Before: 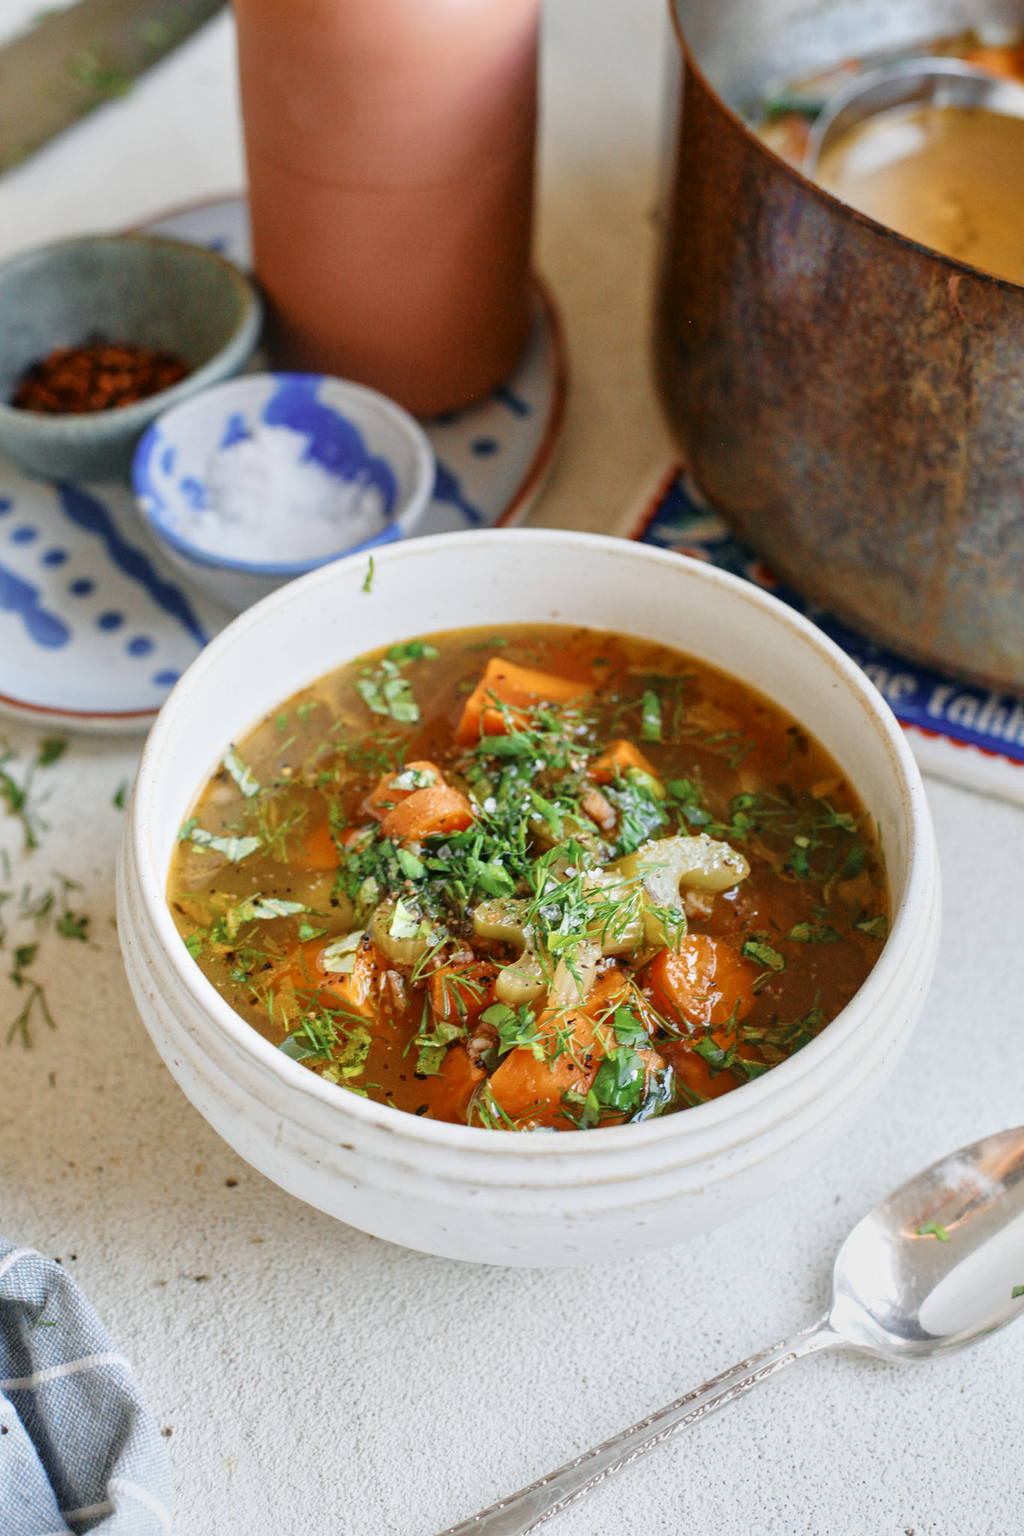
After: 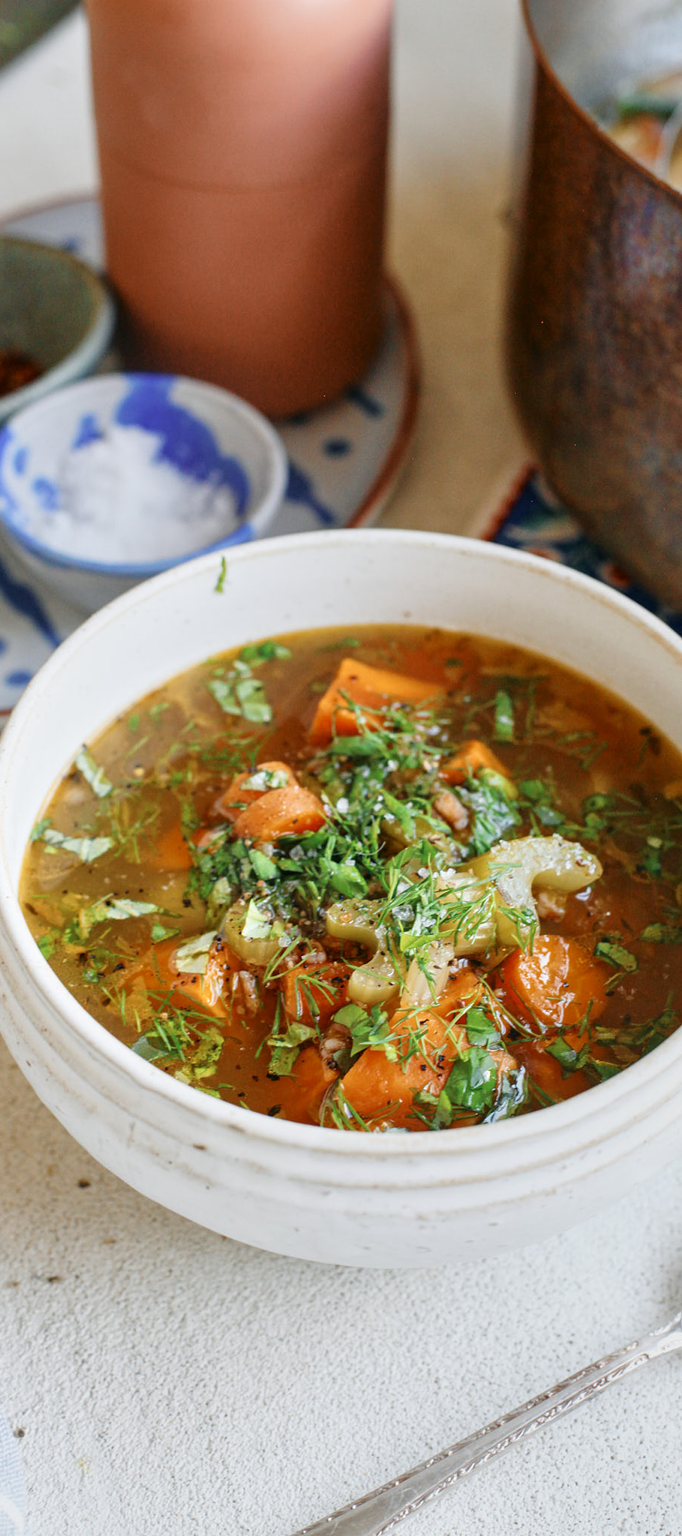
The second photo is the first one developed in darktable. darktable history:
crop and rotate: left 14.436%, right 18.898%
